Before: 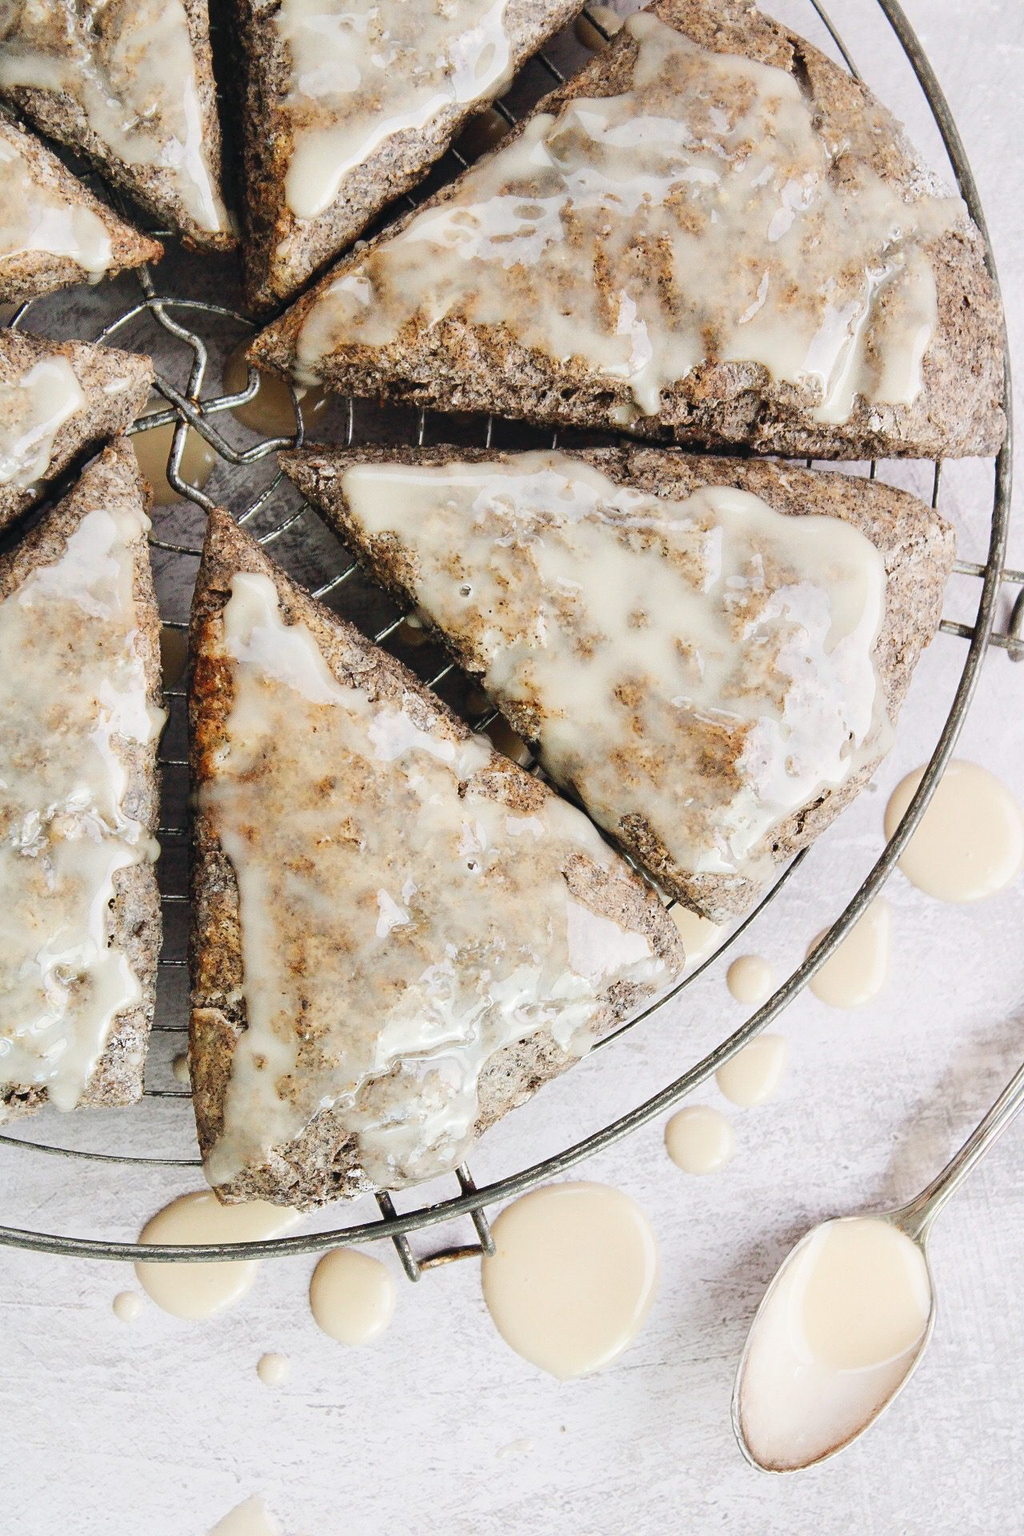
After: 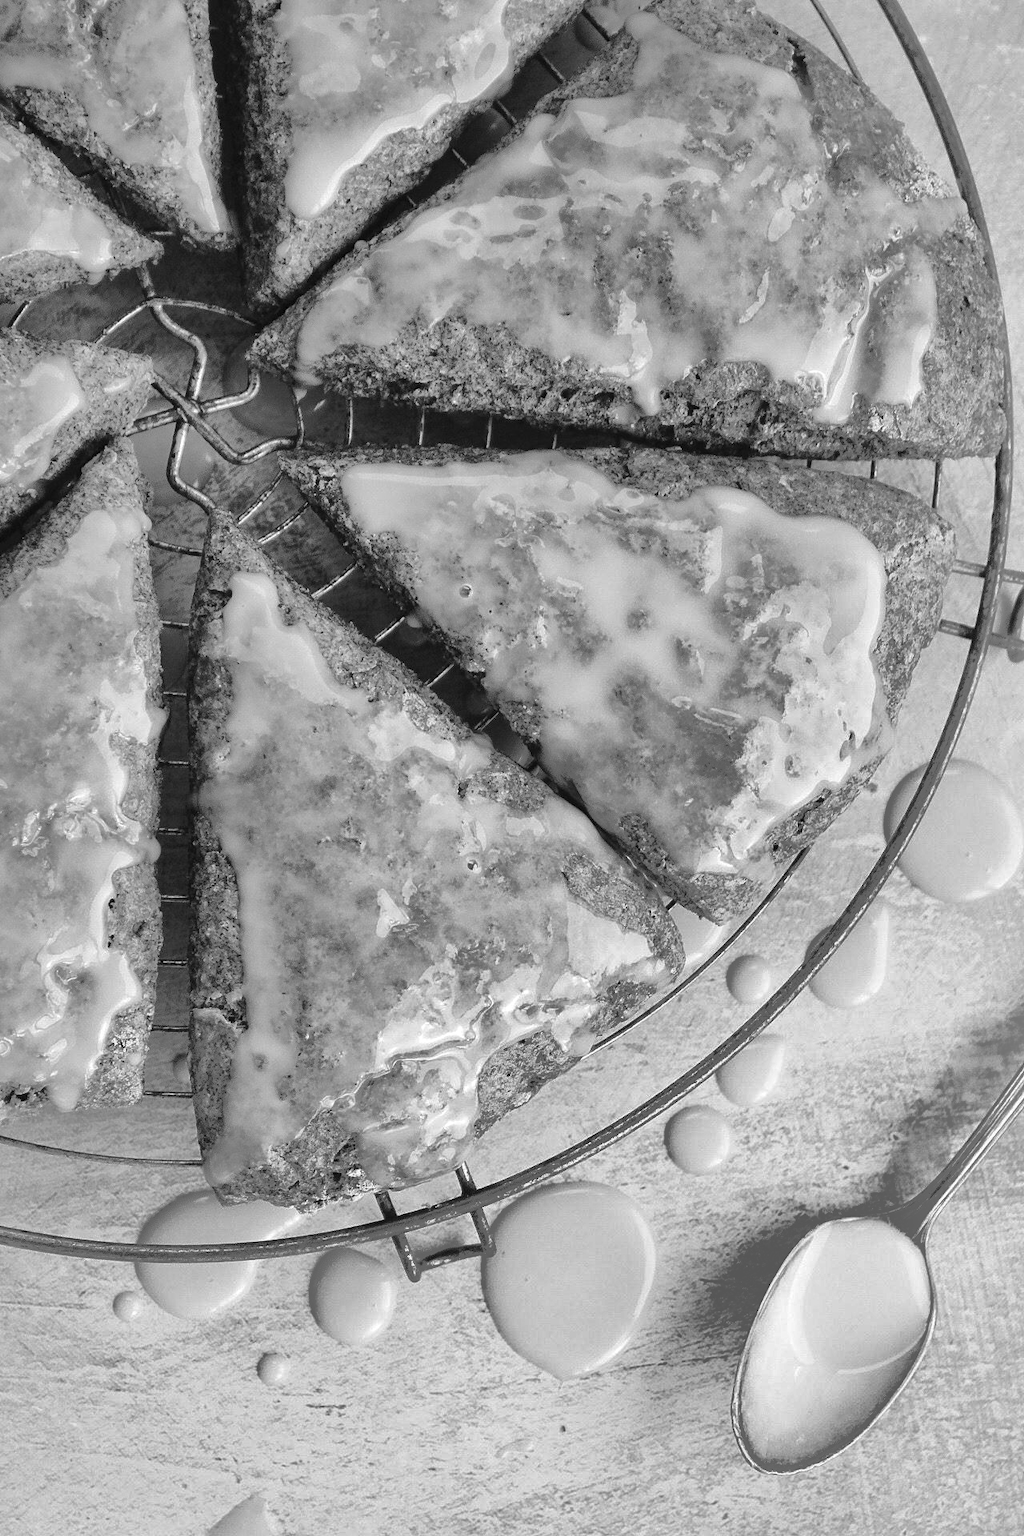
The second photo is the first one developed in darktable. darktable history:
monochrome: a 1.94, b -0.638
exposure: exposure 0.078 EV, compensate highlight preservation false
shadows and highlights: shadows 25, highlights -70
